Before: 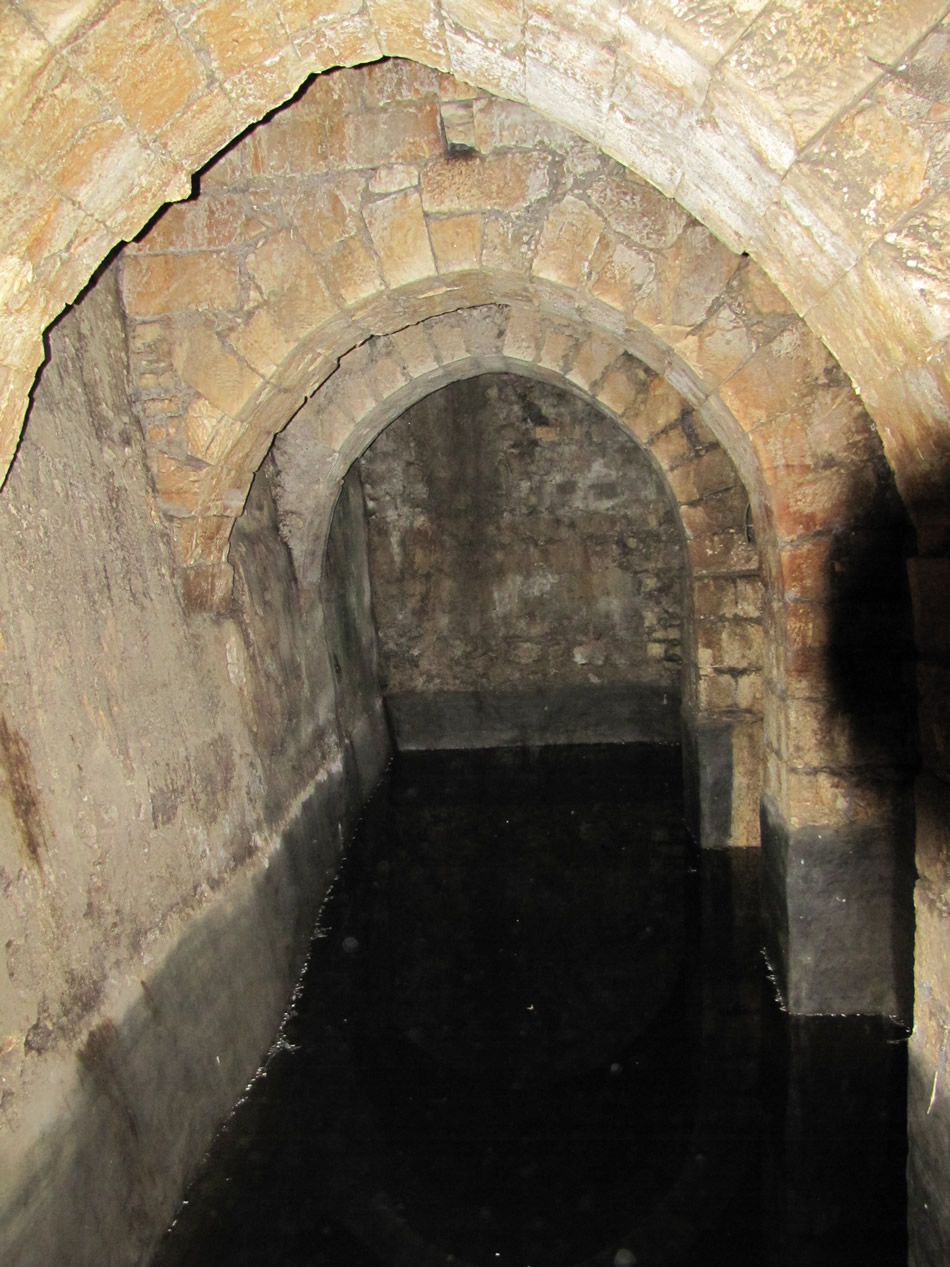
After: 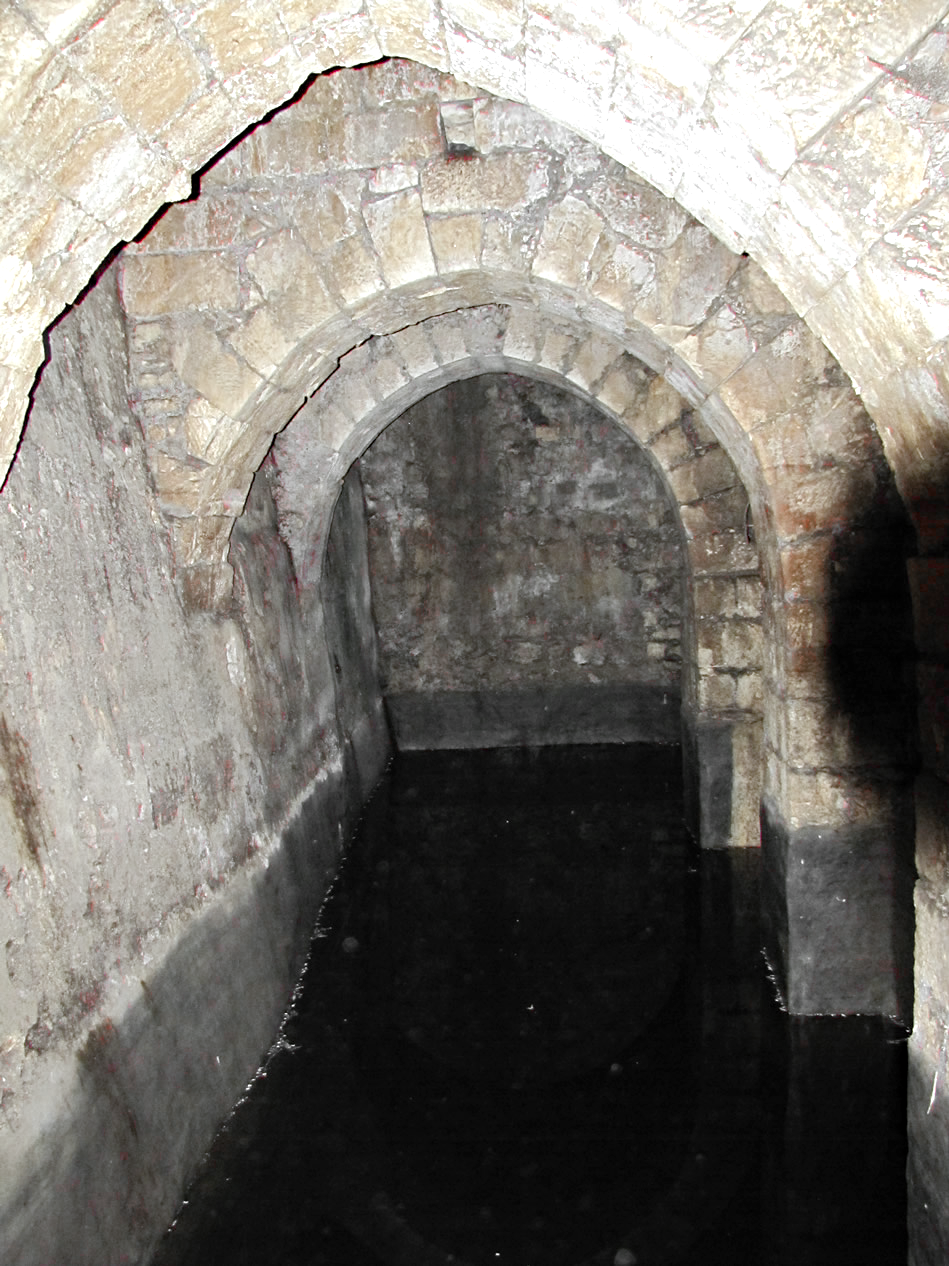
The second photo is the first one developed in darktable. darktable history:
color zones: curves: ch1 [(0, 0.831) (0.08, 0.771) (0.157, 0.268) (0.241, 0.207) (0.562, -0.005) (0.714, -0.013) (0.876, 0.01) (1, 0.831)]
color balance rgb: linear chroma grading › shadows -2.2%, linear chroma grading › highlights -15%, linear chroma grading › global chroma -10%, linear chroma grading › mid-tones -10%, perceptual saturation grading › global saturation 45%, perceptual saturation grading › highlights -50%, perceptual saturation grading › shadows 30%, perceptual brilliance grading › global brilliance 18%, global vibrance 45%
haze removal: on, module defaults
white balance: red 0.926, green 1.003, blue 1.133
